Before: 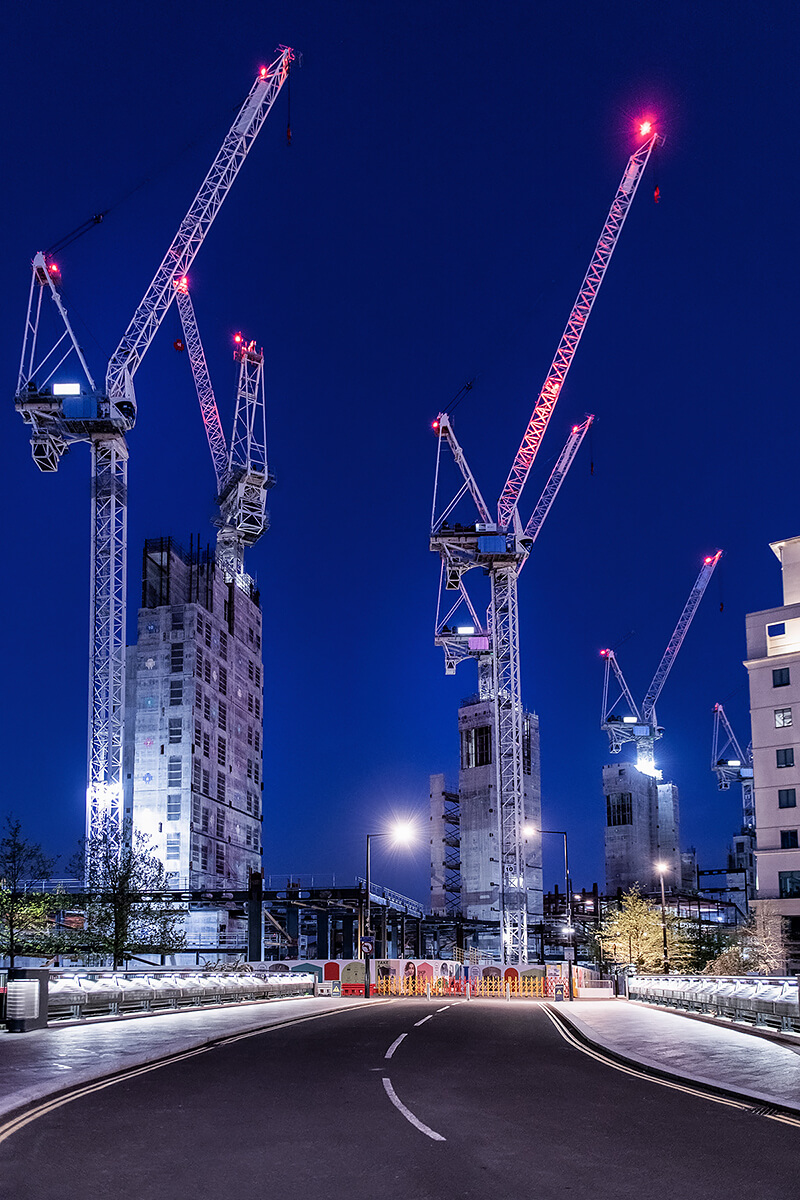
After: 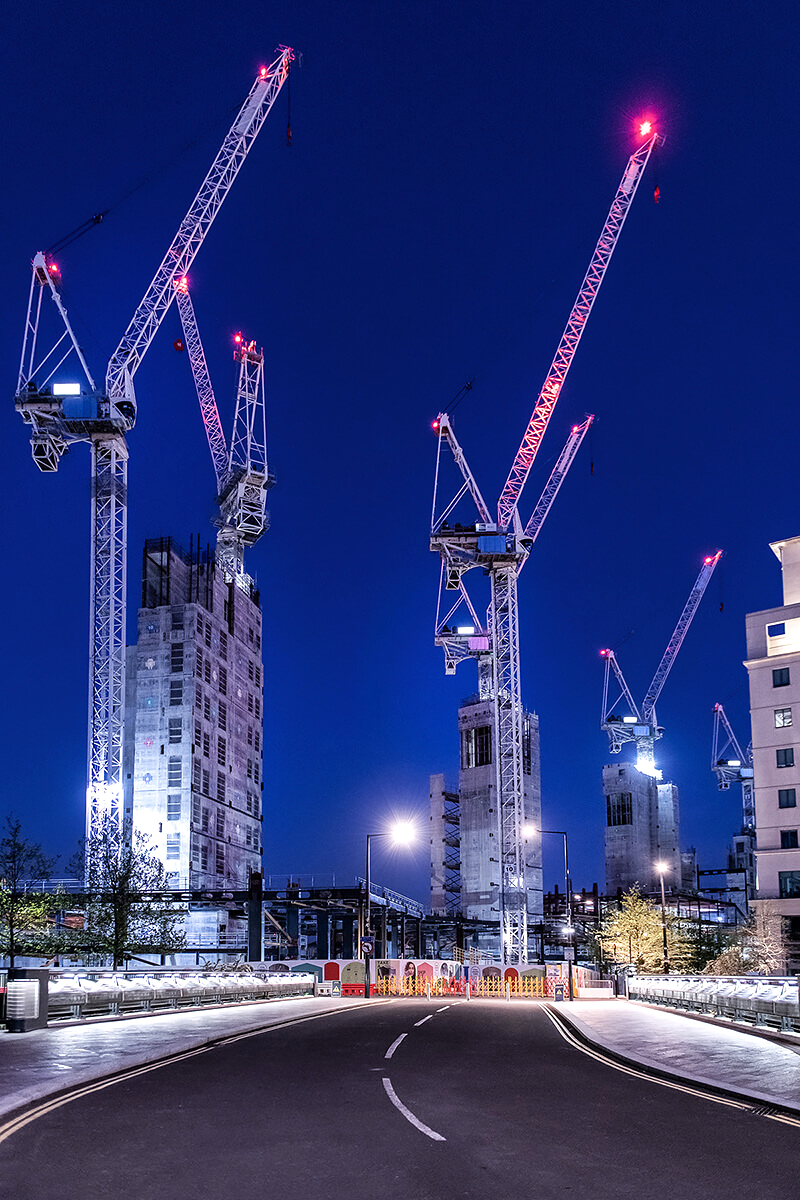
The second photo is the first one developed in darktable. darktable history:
exposure: exposure 0.266 EV, compensate highlight preservation false
